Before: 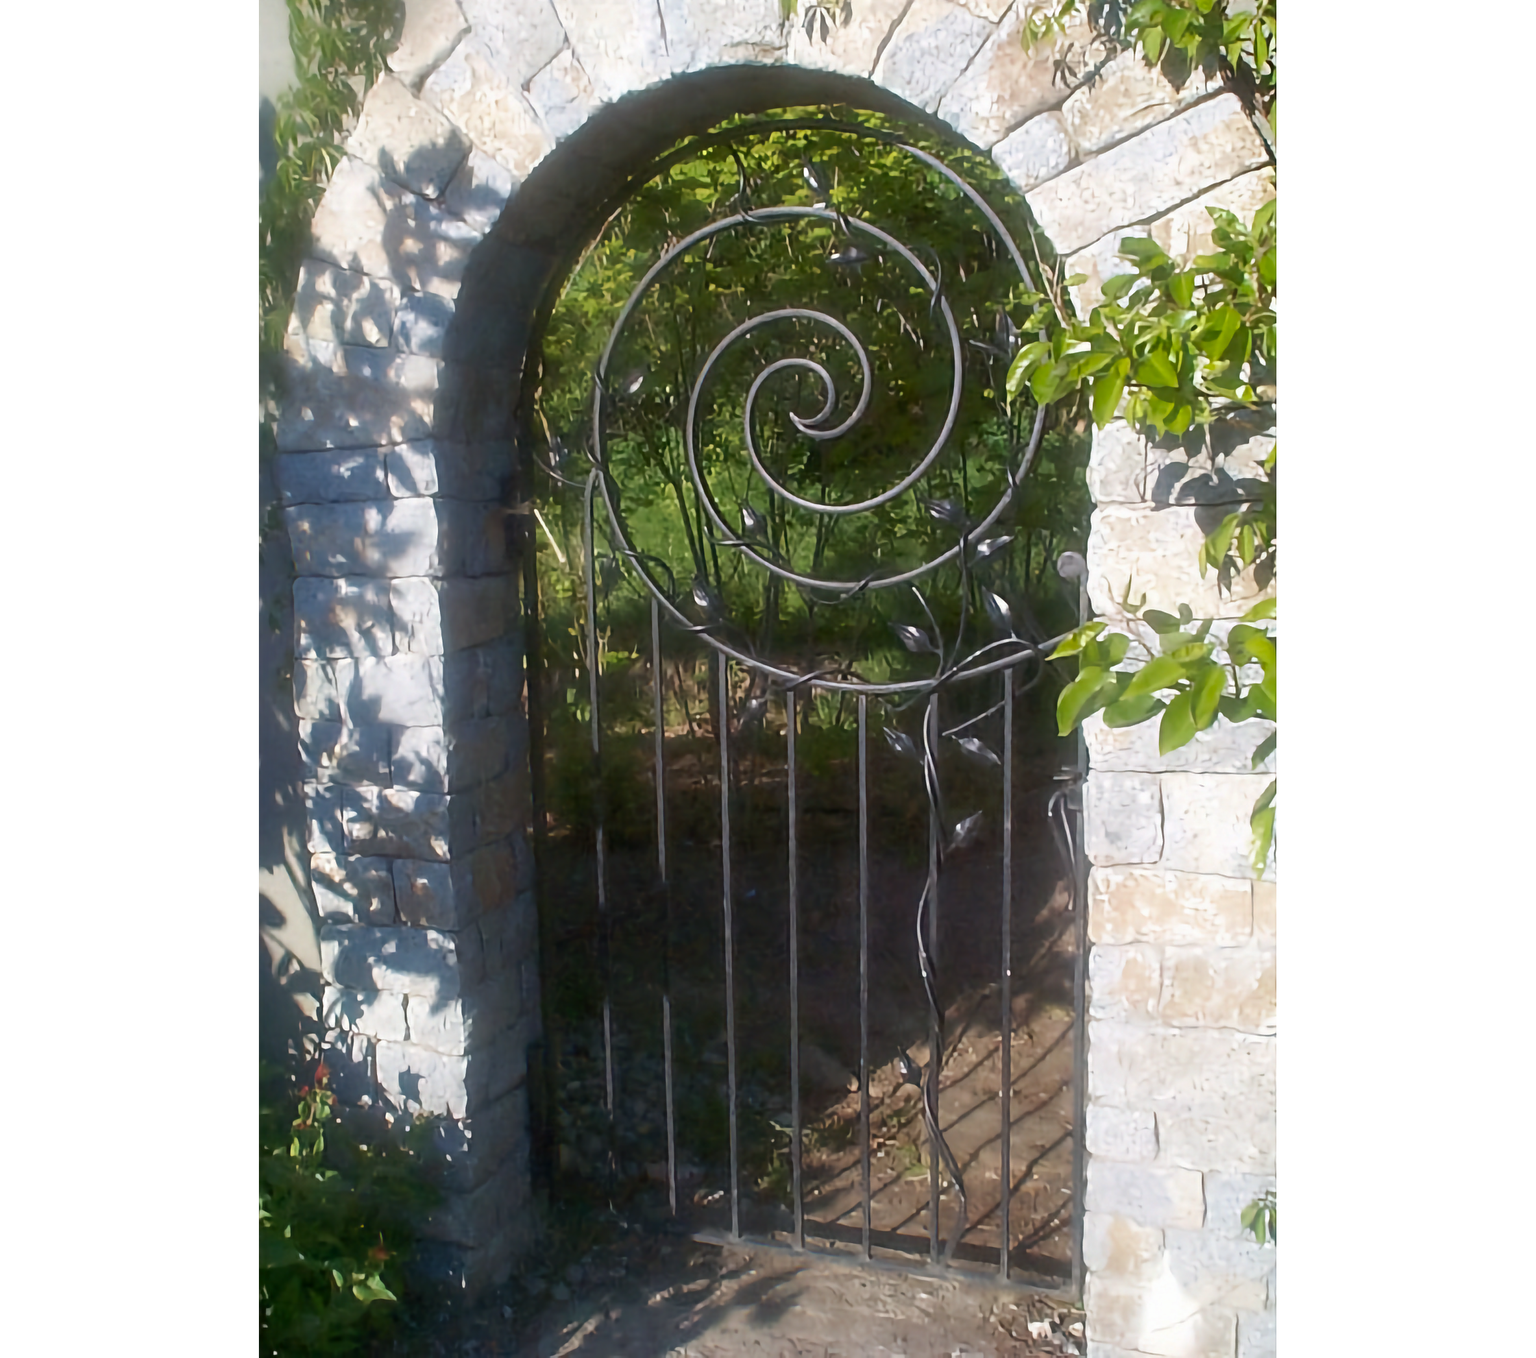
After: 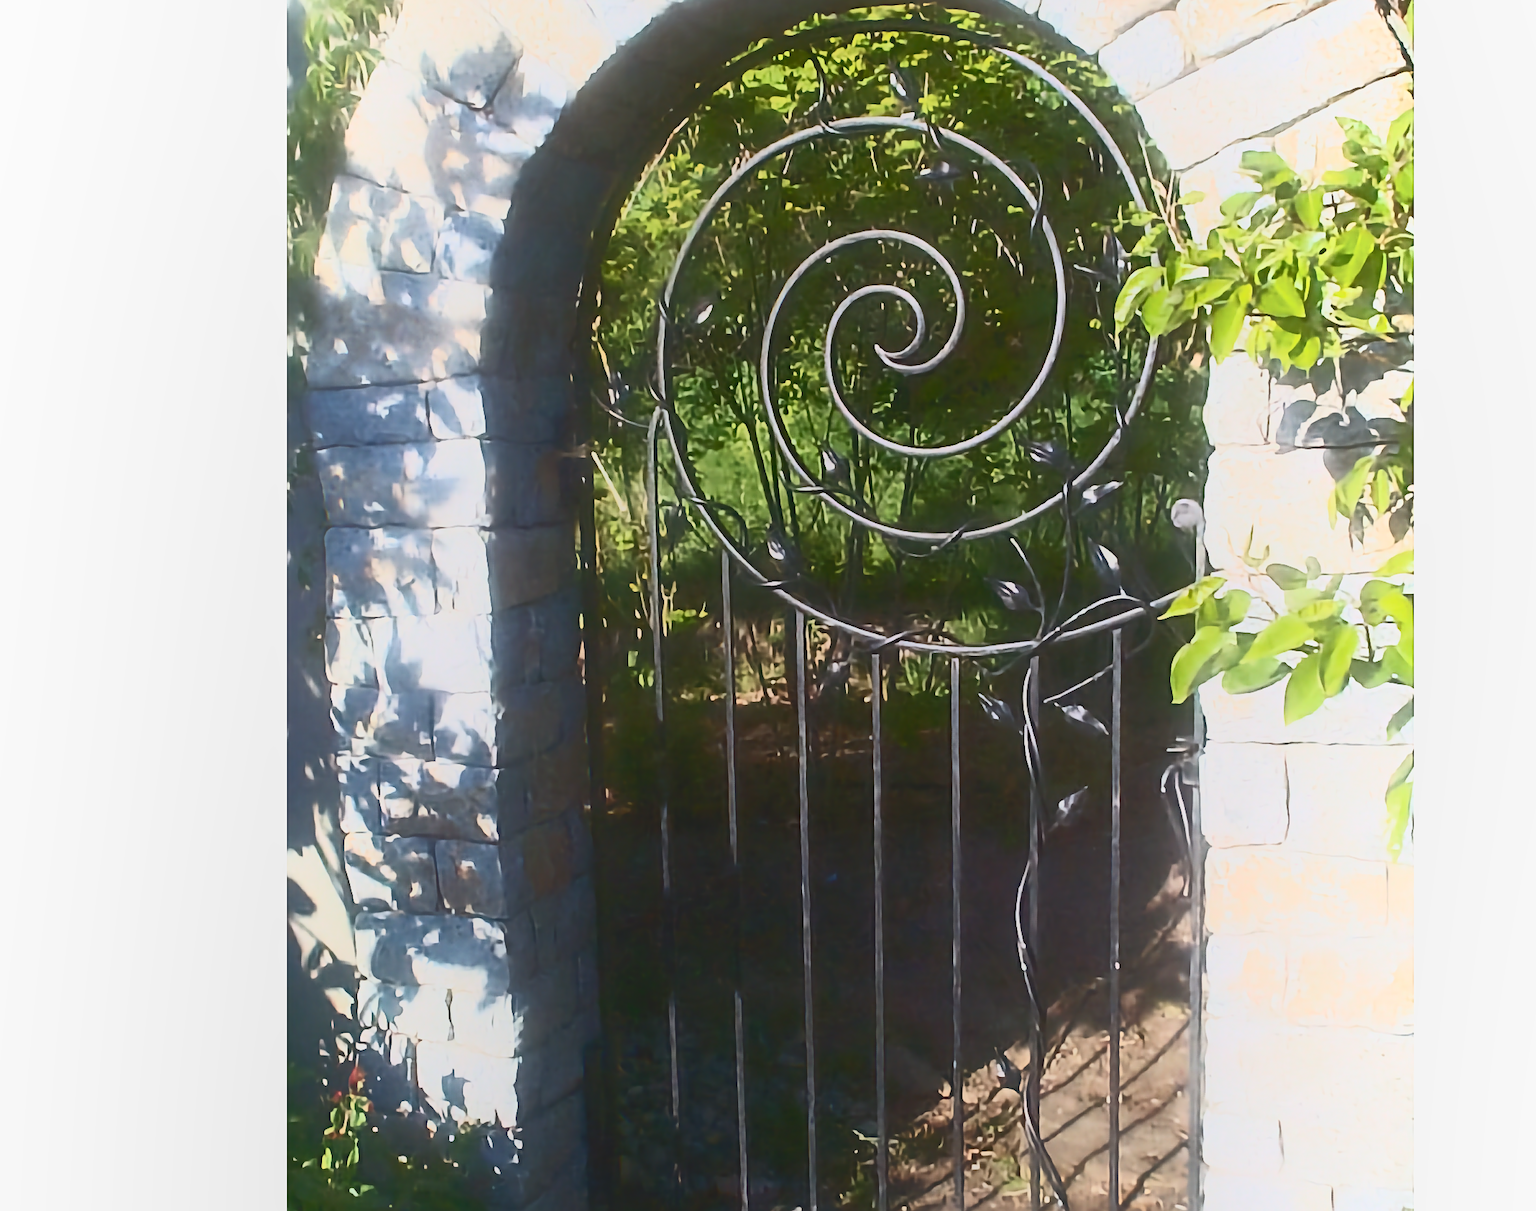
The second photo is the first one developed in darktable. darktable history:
contrast brightness saturation: contrast 0.62, brightness 0.34, saturation 0.14
local contrast: detail 69%
sharpen: on, module defaults
crop: top 7.49%, right 9.717%, bottom 11.943%
